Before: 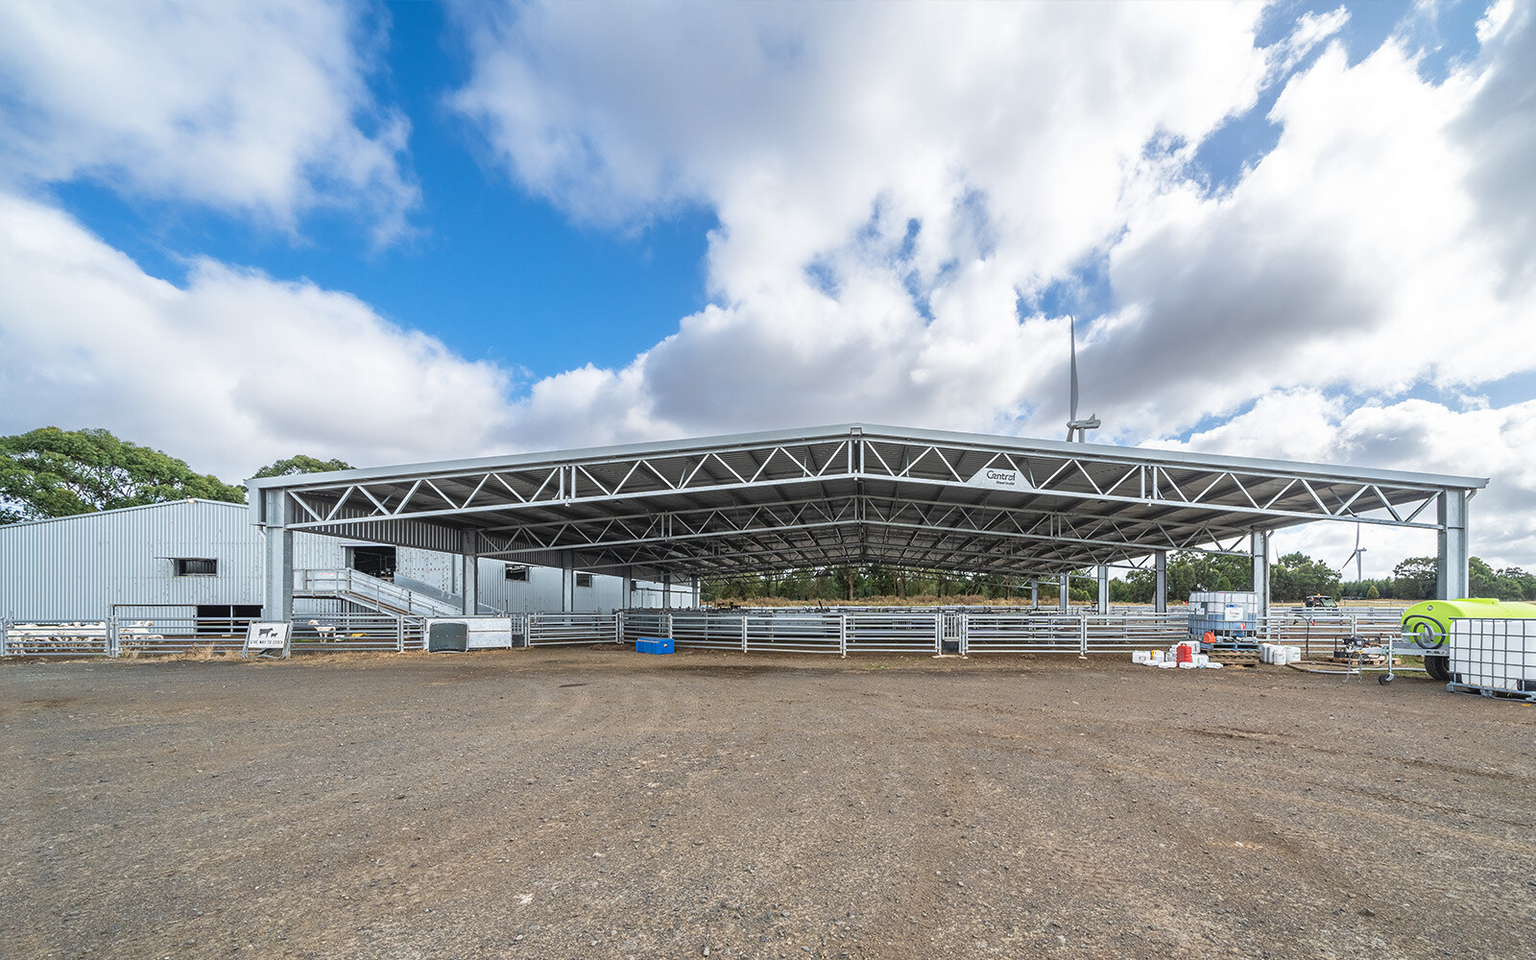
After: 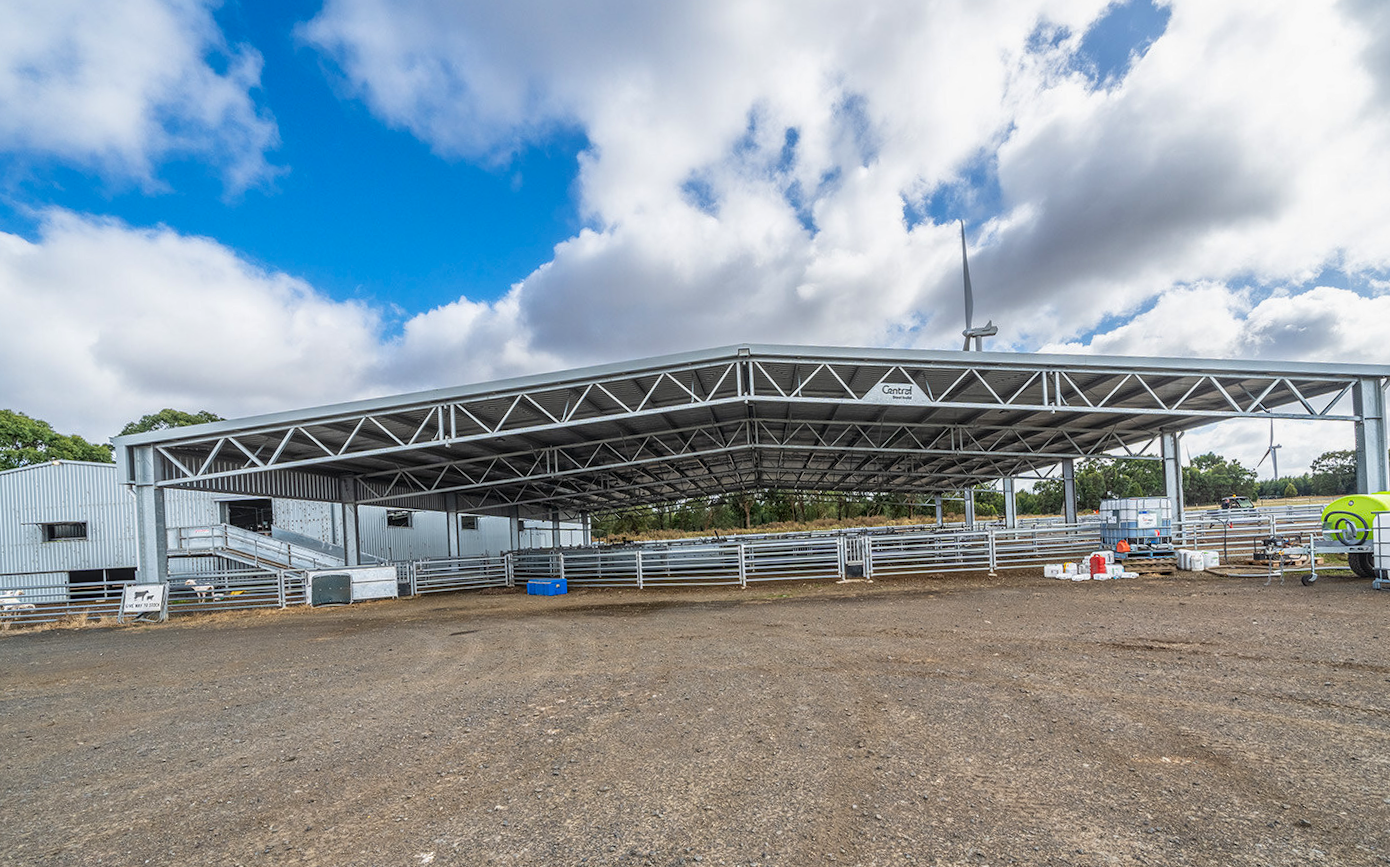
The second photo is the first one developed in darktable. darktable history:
crop and rotate: angle 3.16°, left 5.56%, top 5.683%
color balance rgb: linear chroma grading › global chroma 15.205%, perceptual saturation grading › global saturation 0.48%
local contrast: on, module defaults
exposure: exposure -0.145 EV, compensate highlight preservation false
